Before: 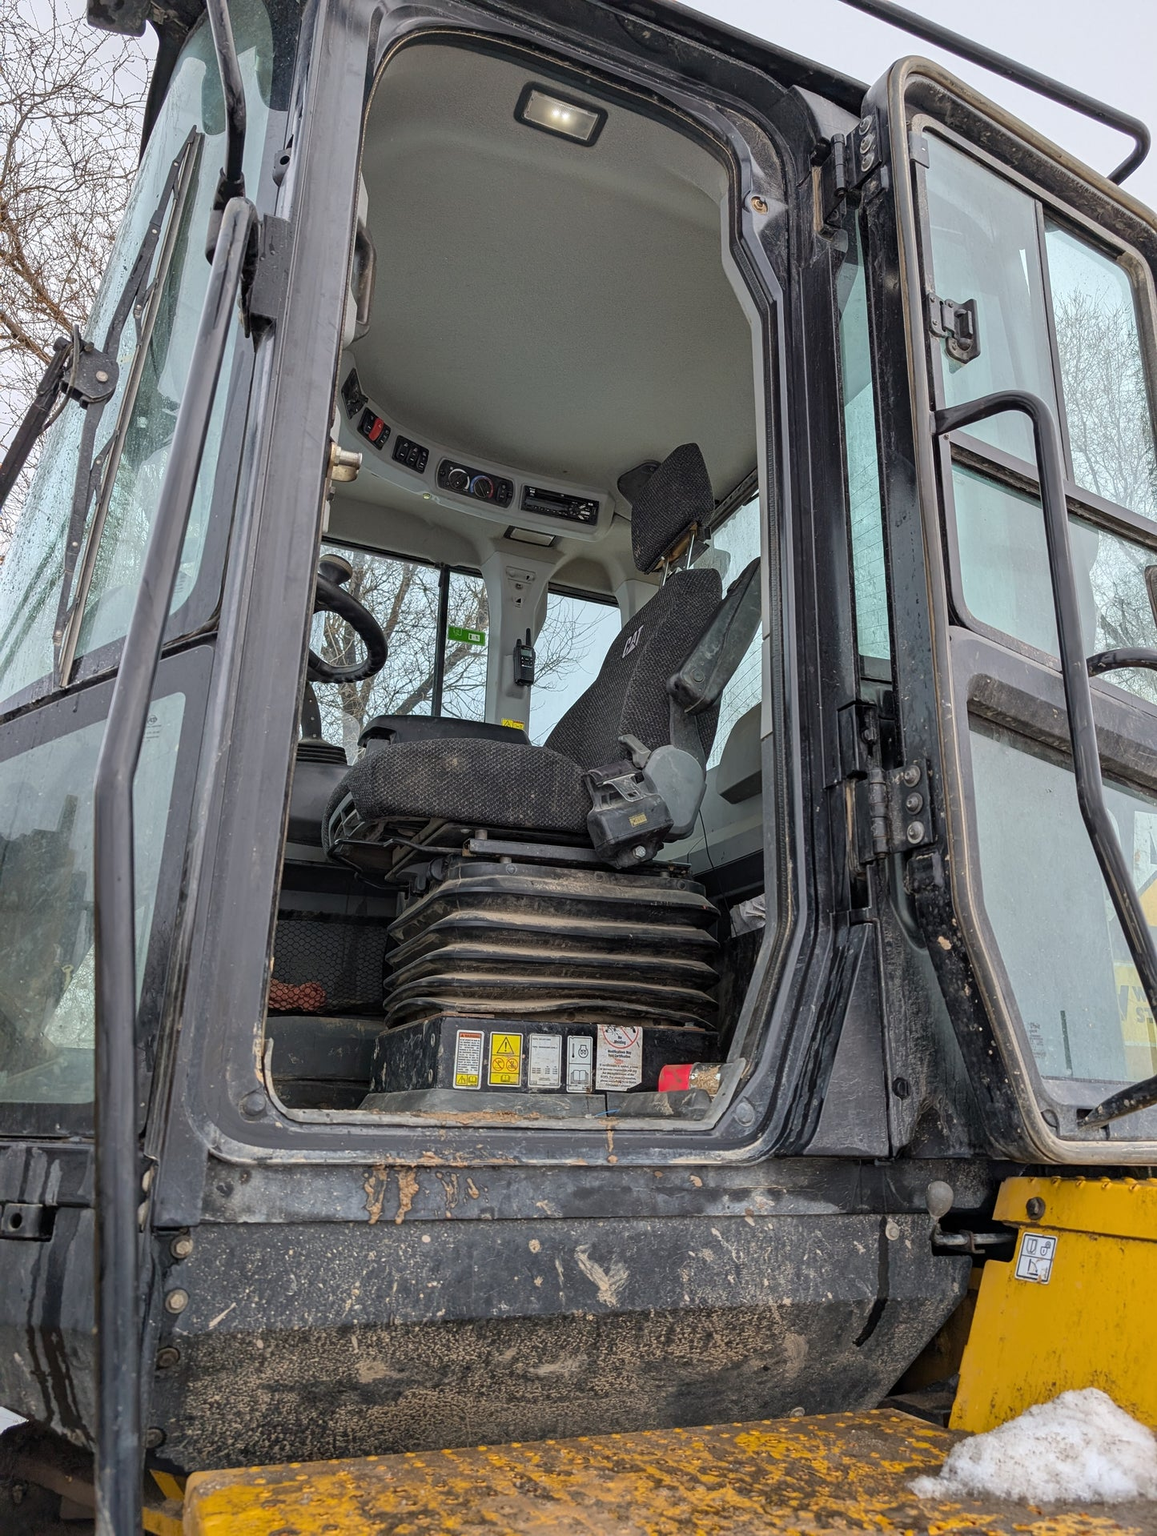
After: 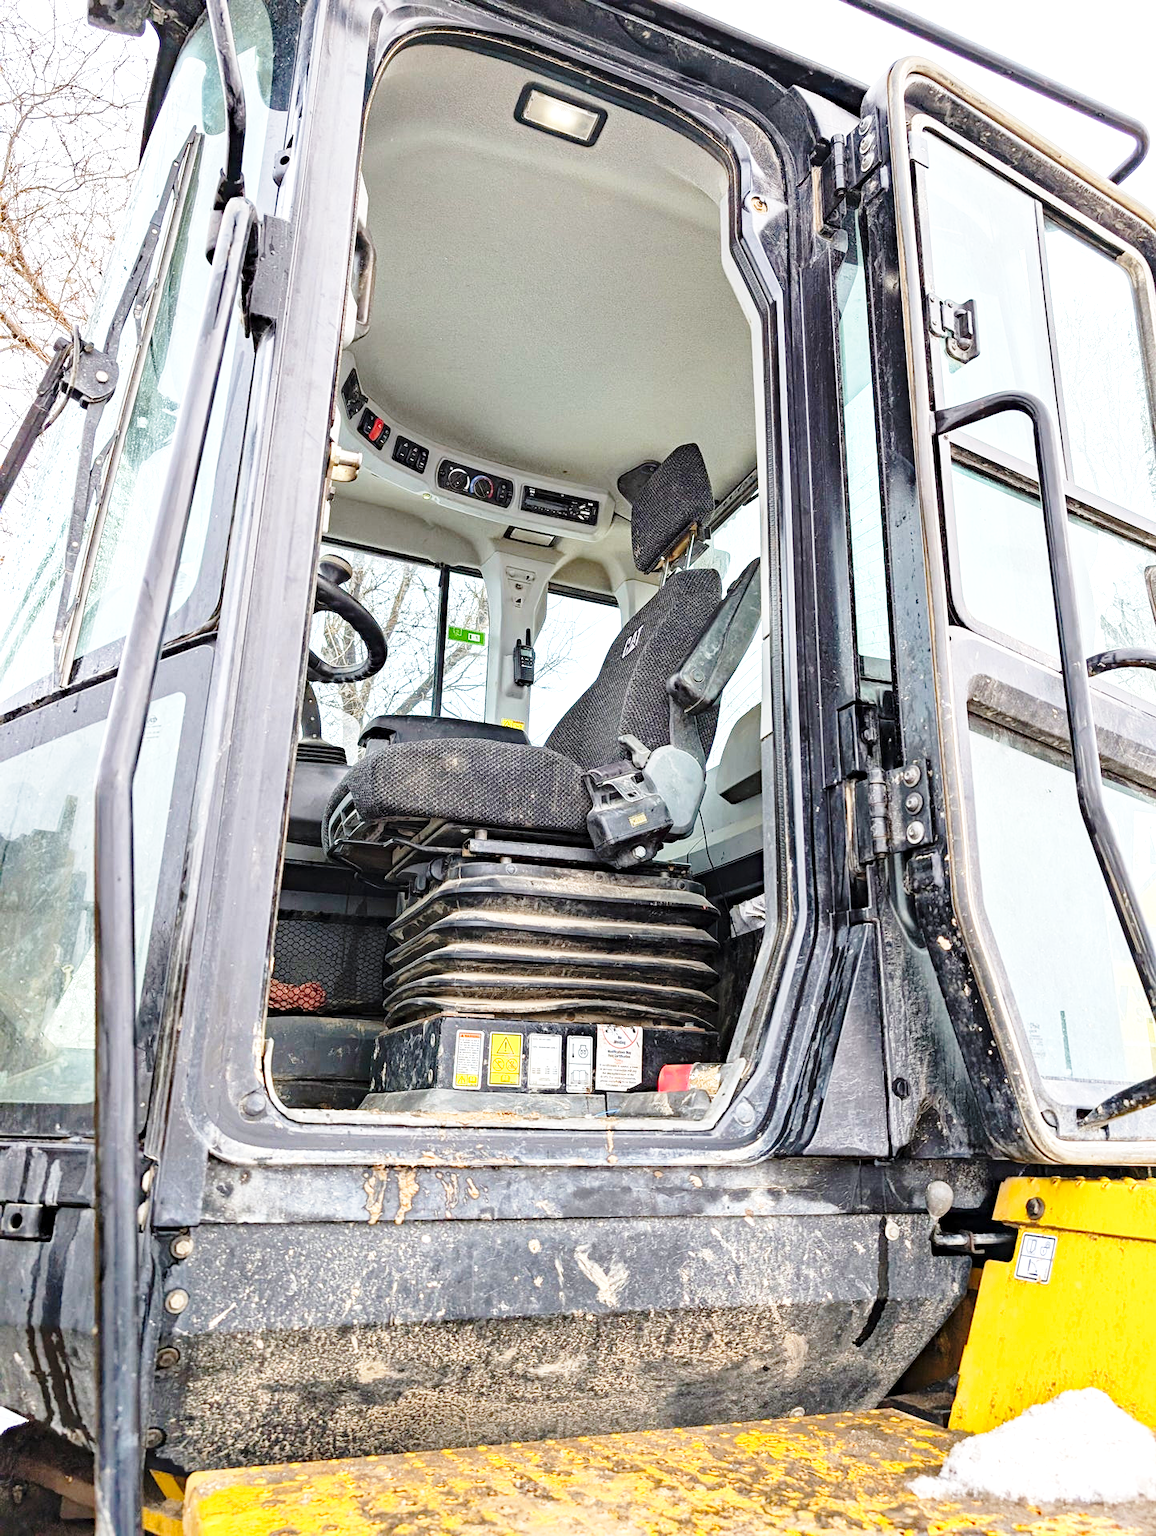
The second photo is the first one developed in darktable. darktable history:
exposure: black level correction 0, exposure 1.1 EV, compensate highlight preservation false
base curve: curves: ch0 [(0, 0) (0.028, 0.03) (0.121, 0.232) (0.46, 0.748) (0.859, 0.968) (1, 1)], exposure shift 0.01, preserve colors none
haze removal: adaptive false
